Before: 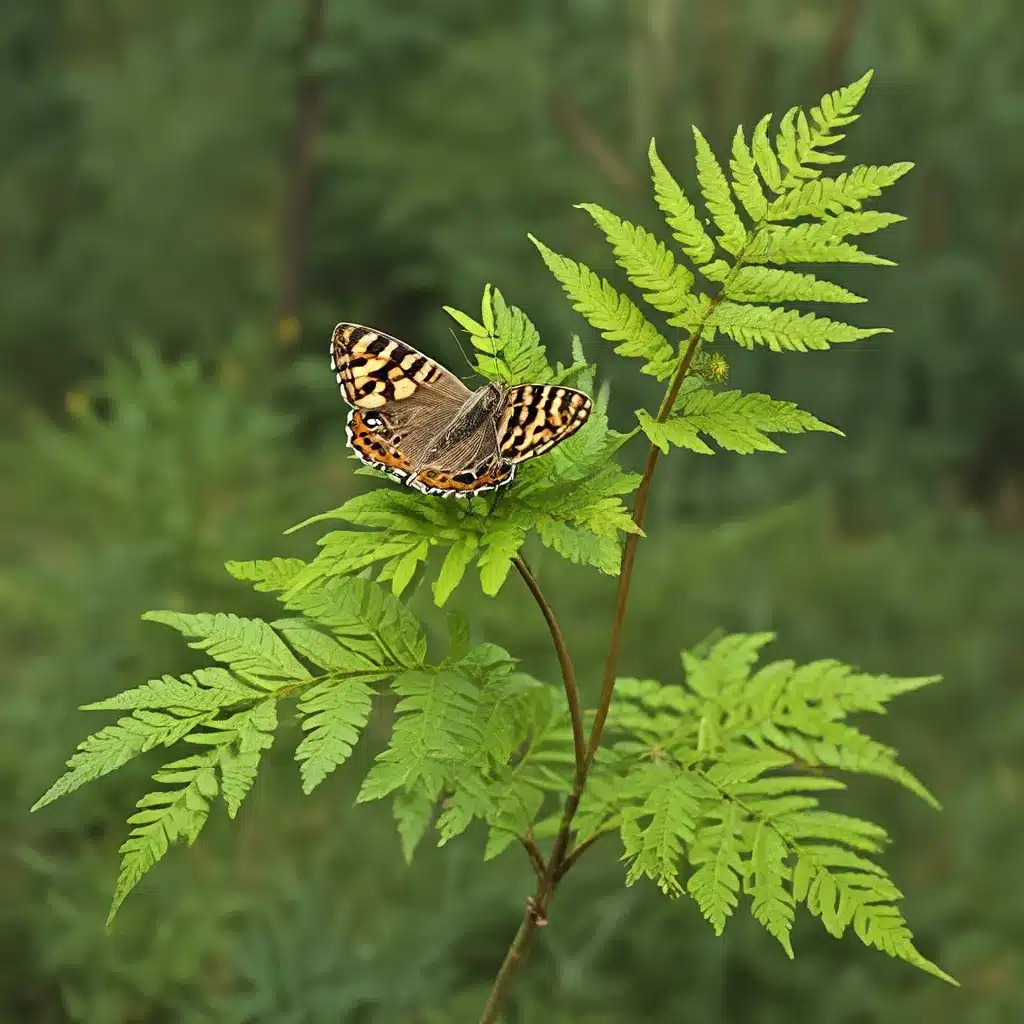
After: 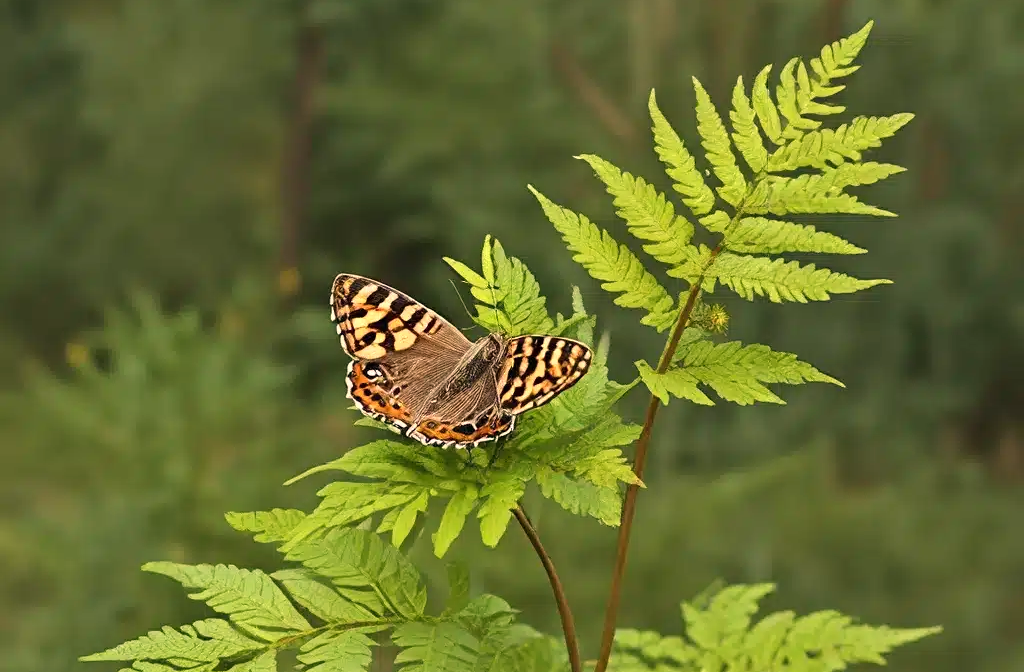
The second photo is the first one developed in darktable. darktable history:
crop and rotate: top 4.848%, bottom 29.503%
white balance: red 1.127, blue 0.943
